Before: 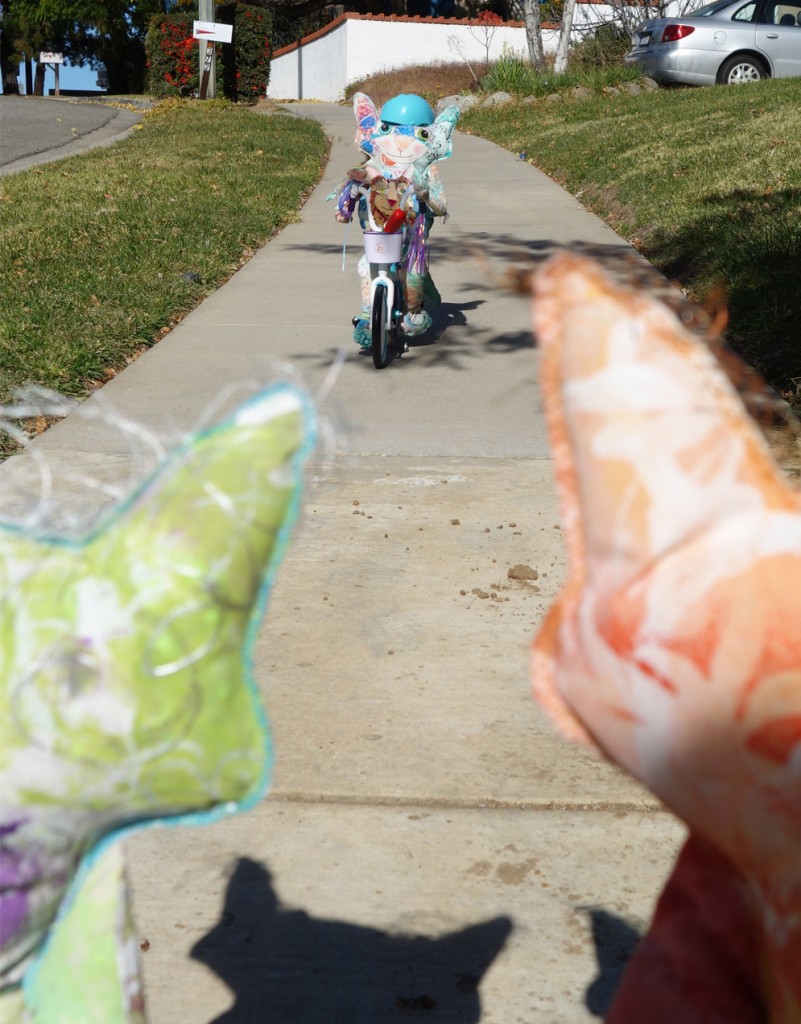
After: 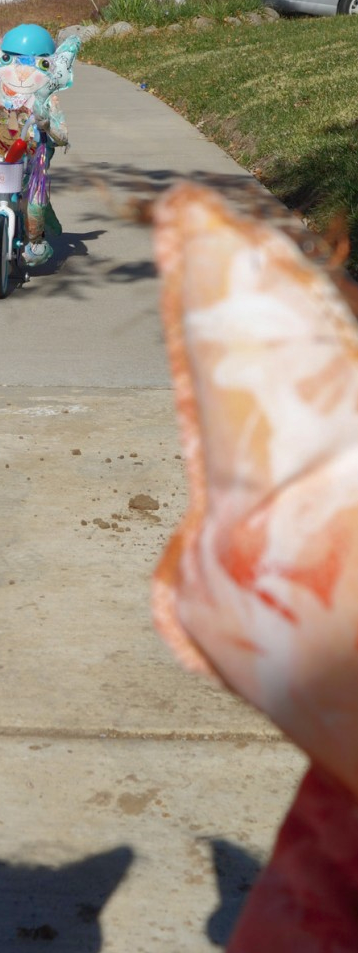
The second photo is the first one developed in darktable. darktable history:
crop: left 47.334%, top 6.878%, right 7.949%
shadows and highlights: on, module defaults
